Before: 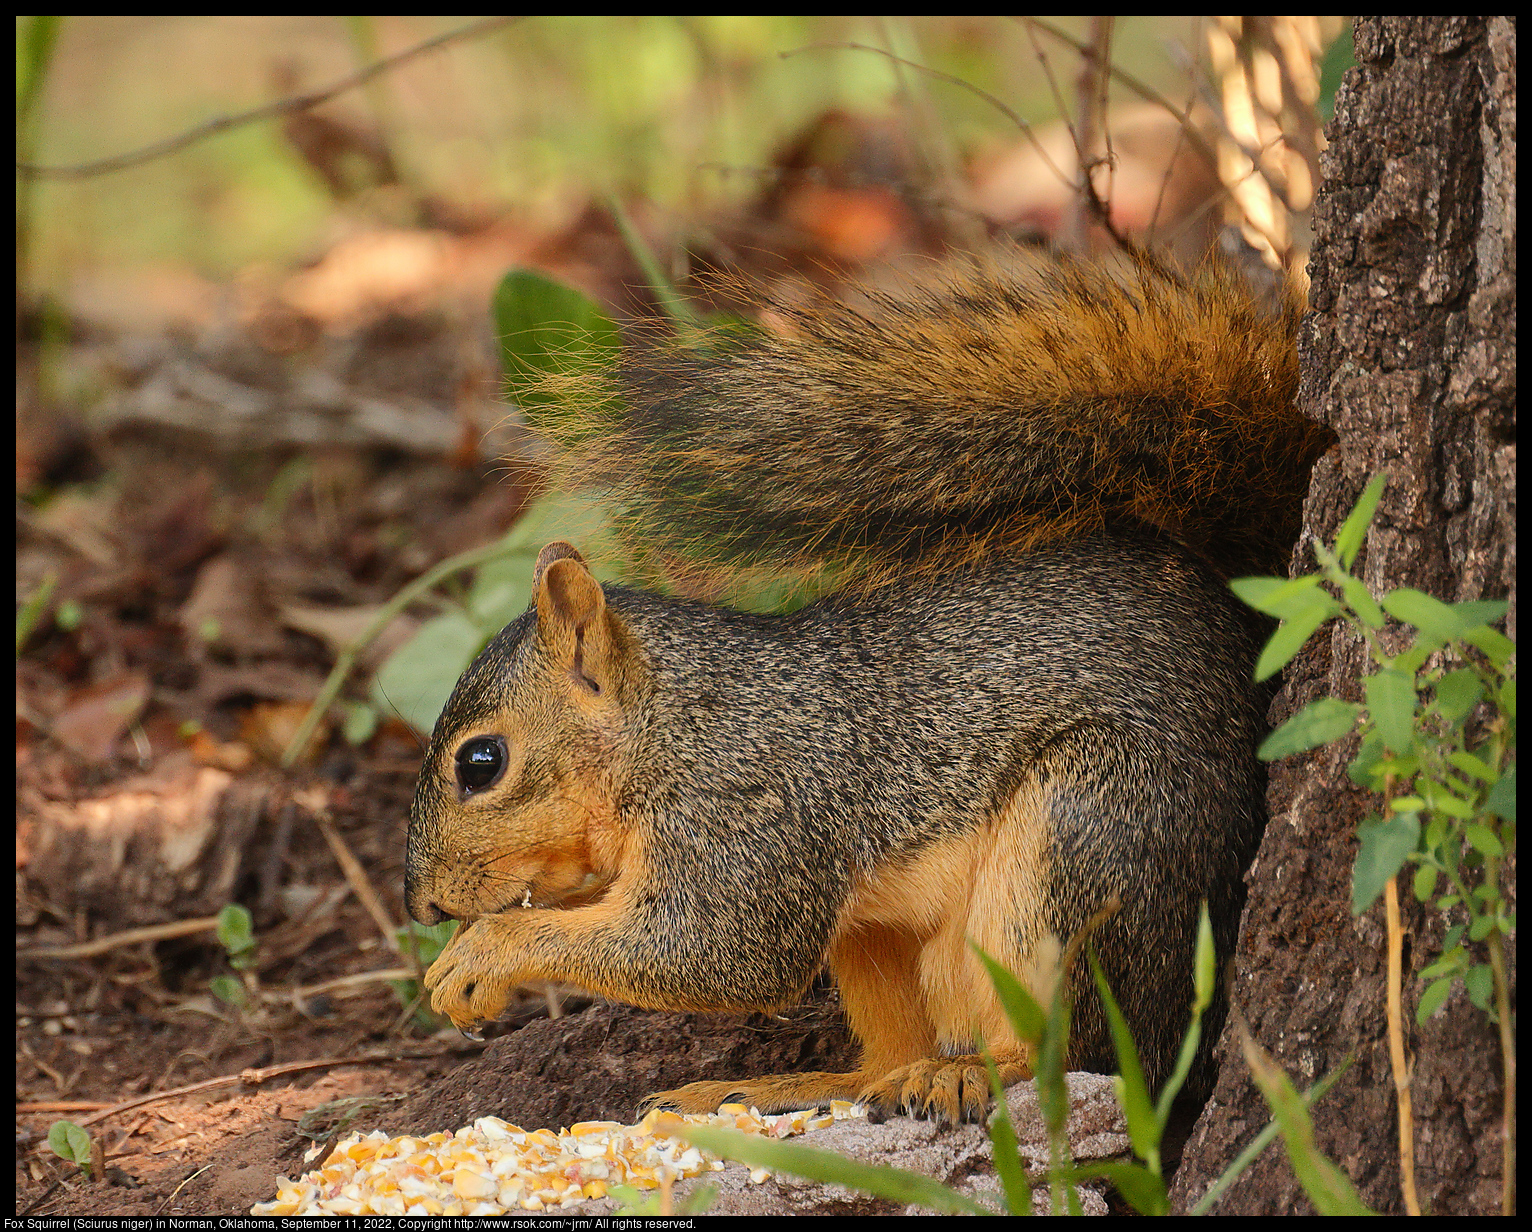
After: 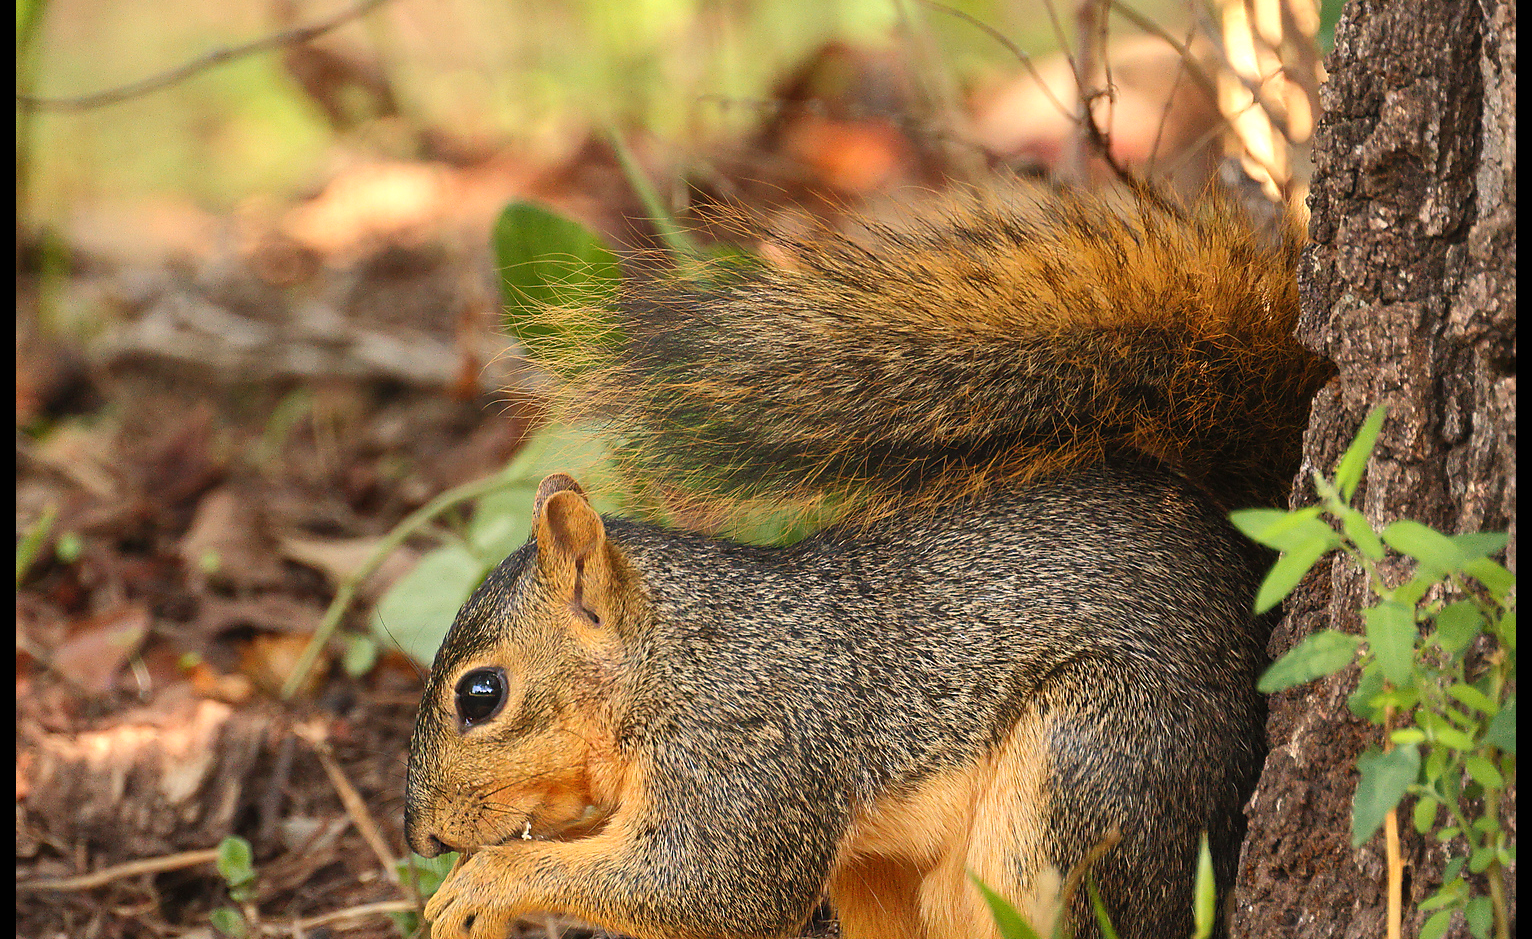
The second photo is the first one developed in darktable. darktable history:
exposure: black level correction 0, exposure 0.499 EV, compensate exposure bias true, compensate highlight preservation false
crop: top 5.577%, bottom 18.192%
